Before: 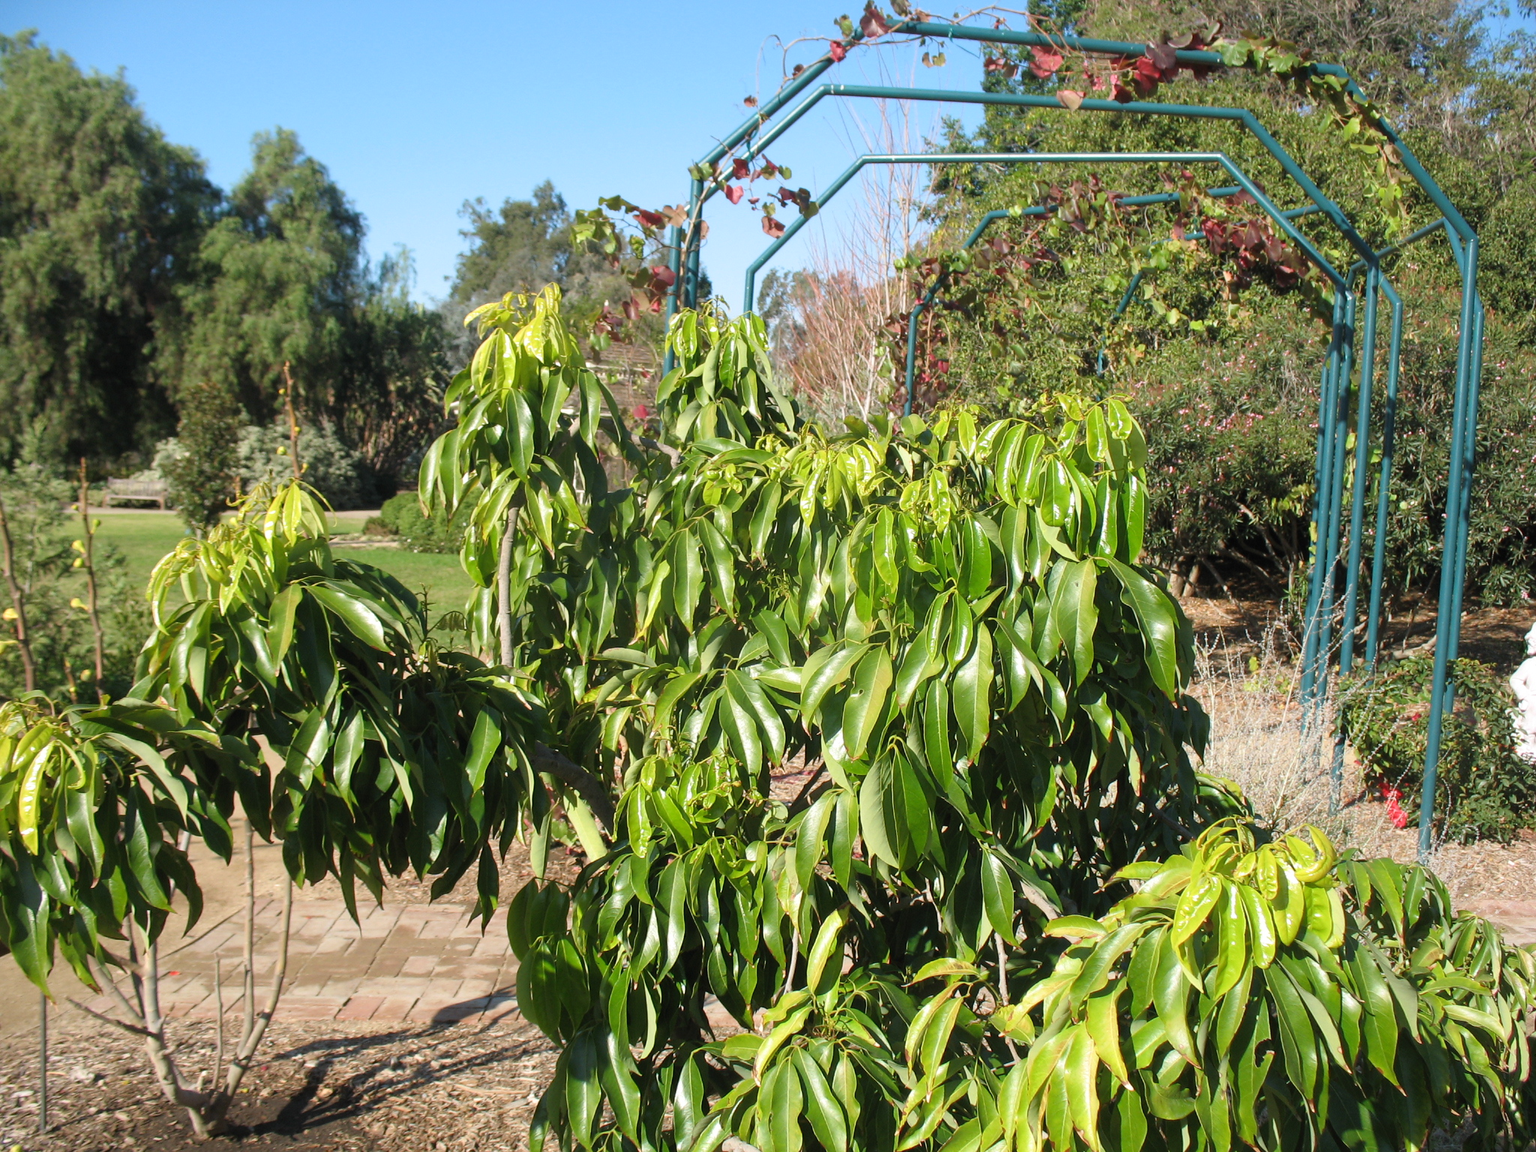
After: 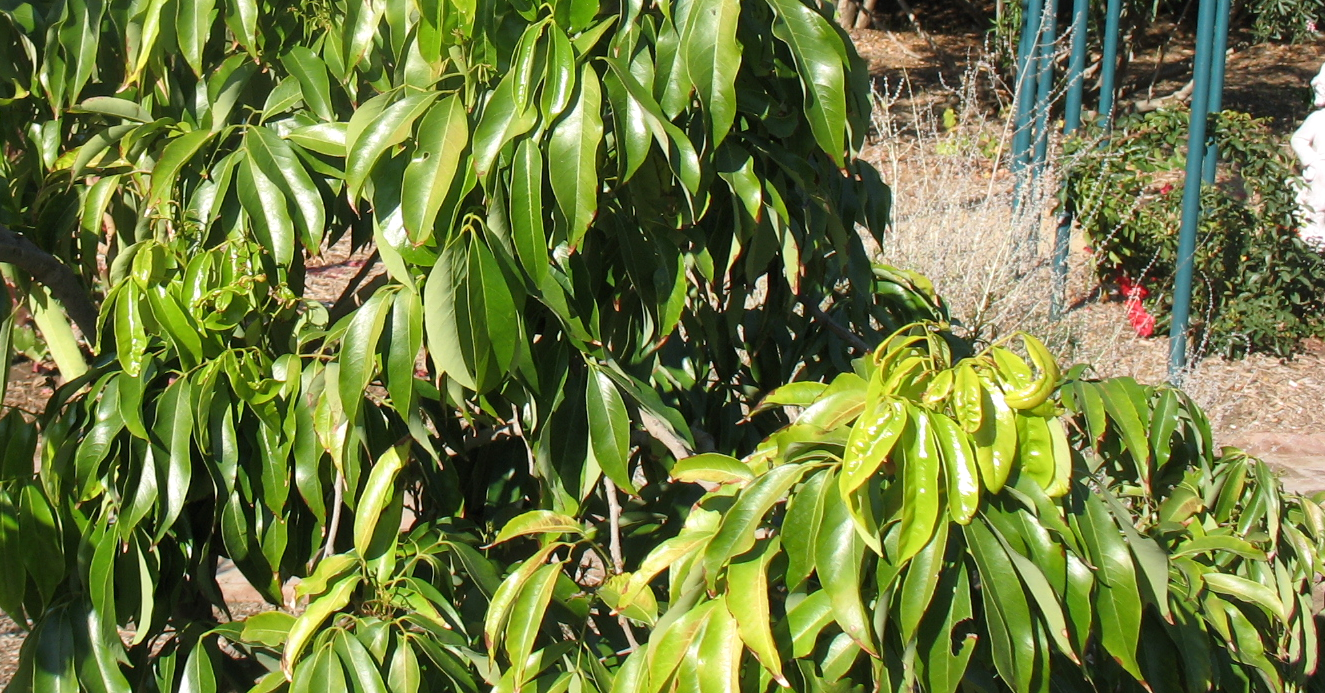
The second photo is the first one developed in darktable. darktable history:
tone equalizer: edges refinement/feathering 500, mask exposure compensation -1.57 EV, preserve details no
crop and rotate: left 35.296%, top 49.99%, bottom 4.869%
local contrast: mode bilateral grid, contrast 20, coarseness 49, detail 120%, midtone range 0.2
